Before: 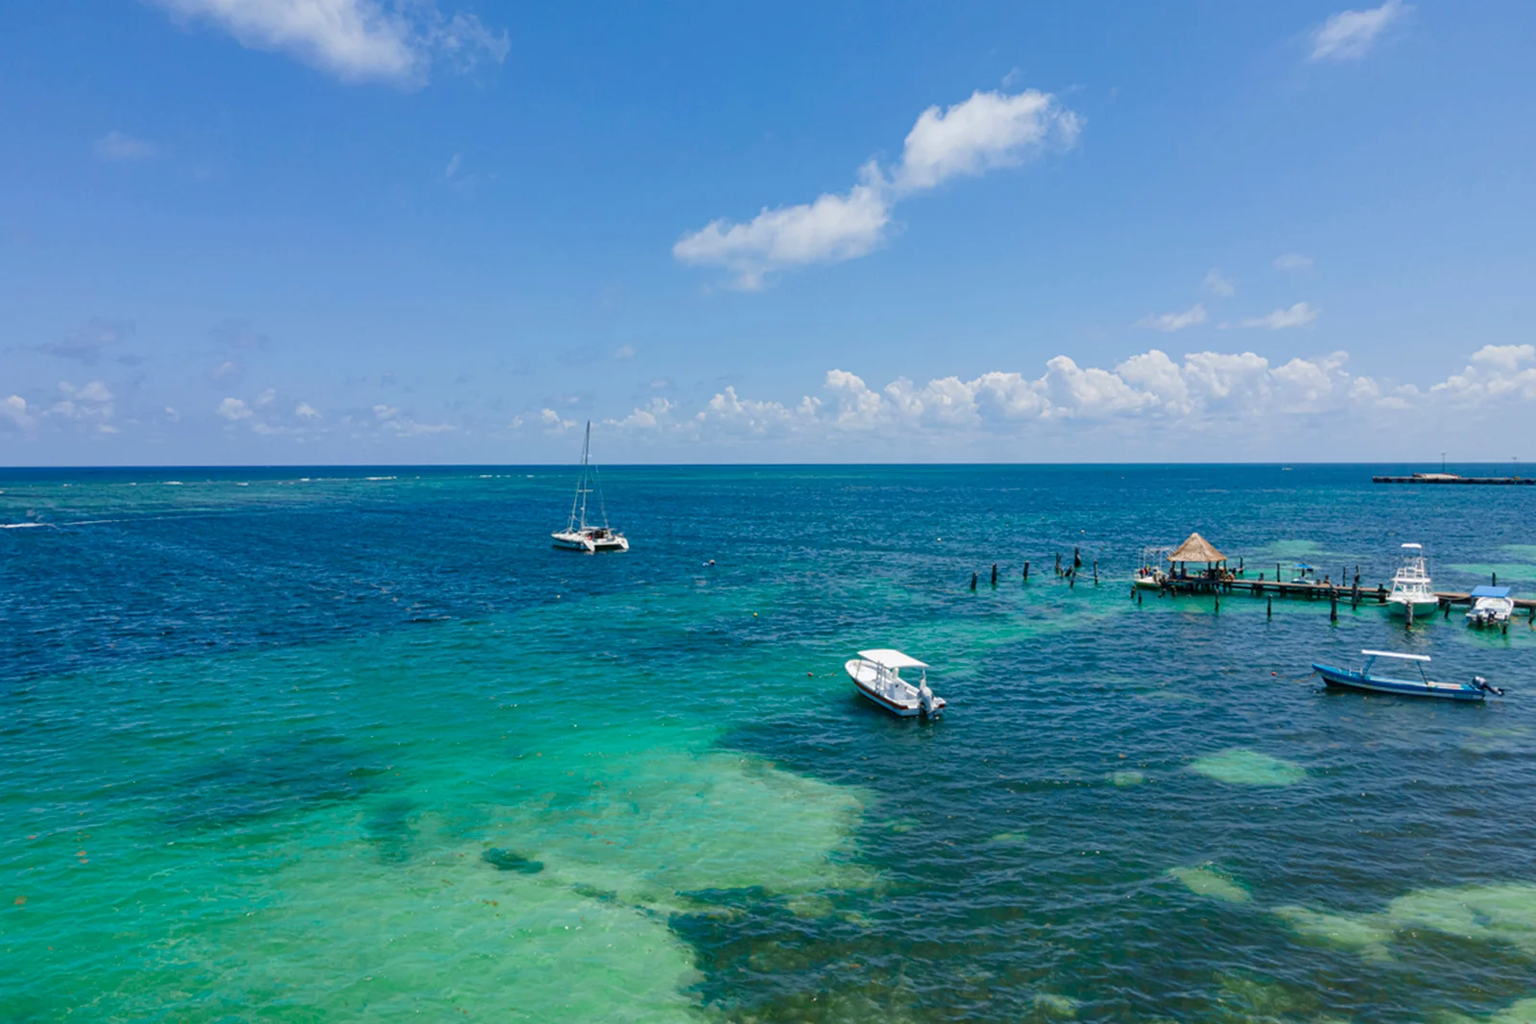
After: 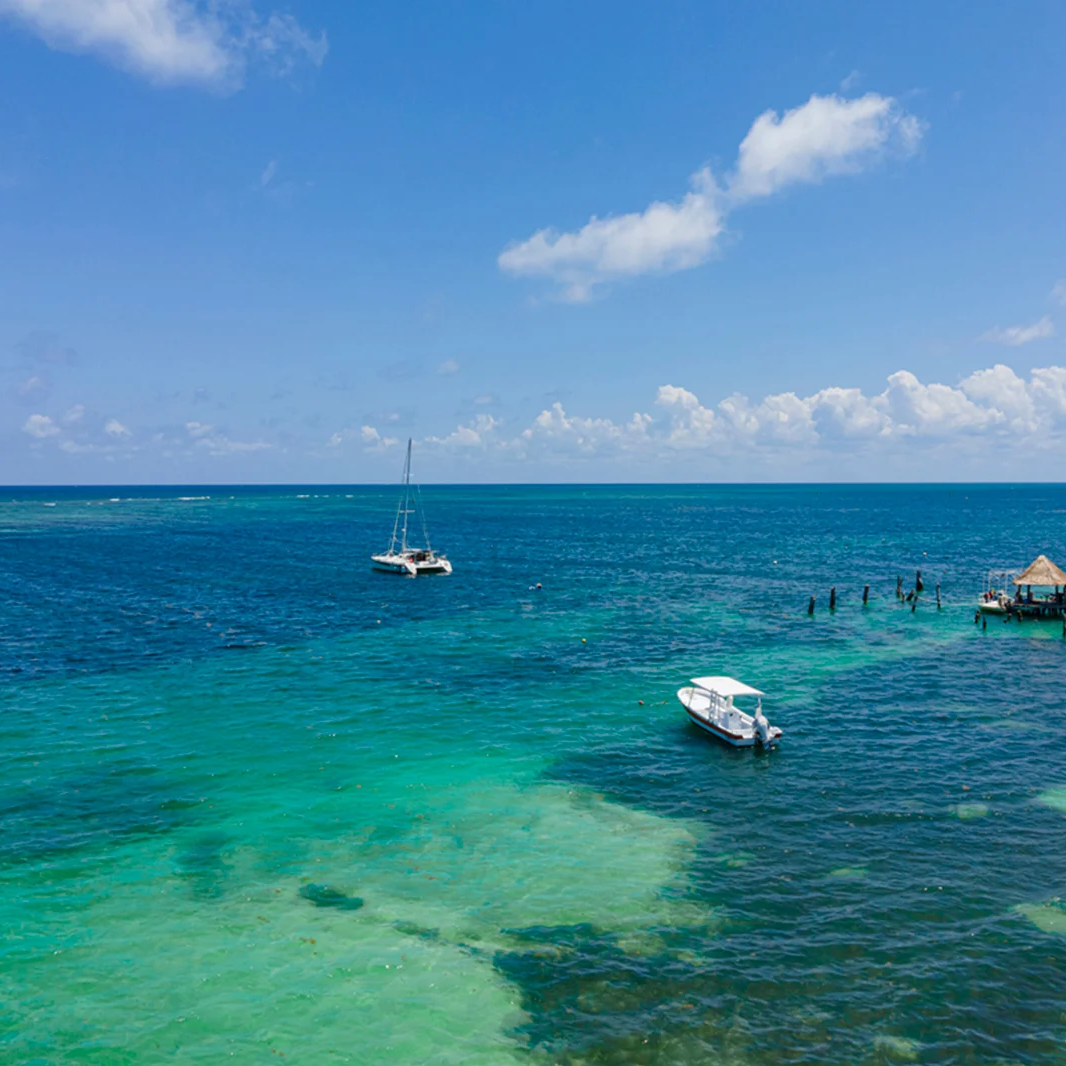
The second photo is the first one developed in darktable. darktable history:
crop and rotate: left 12.703%, right 20.672%
